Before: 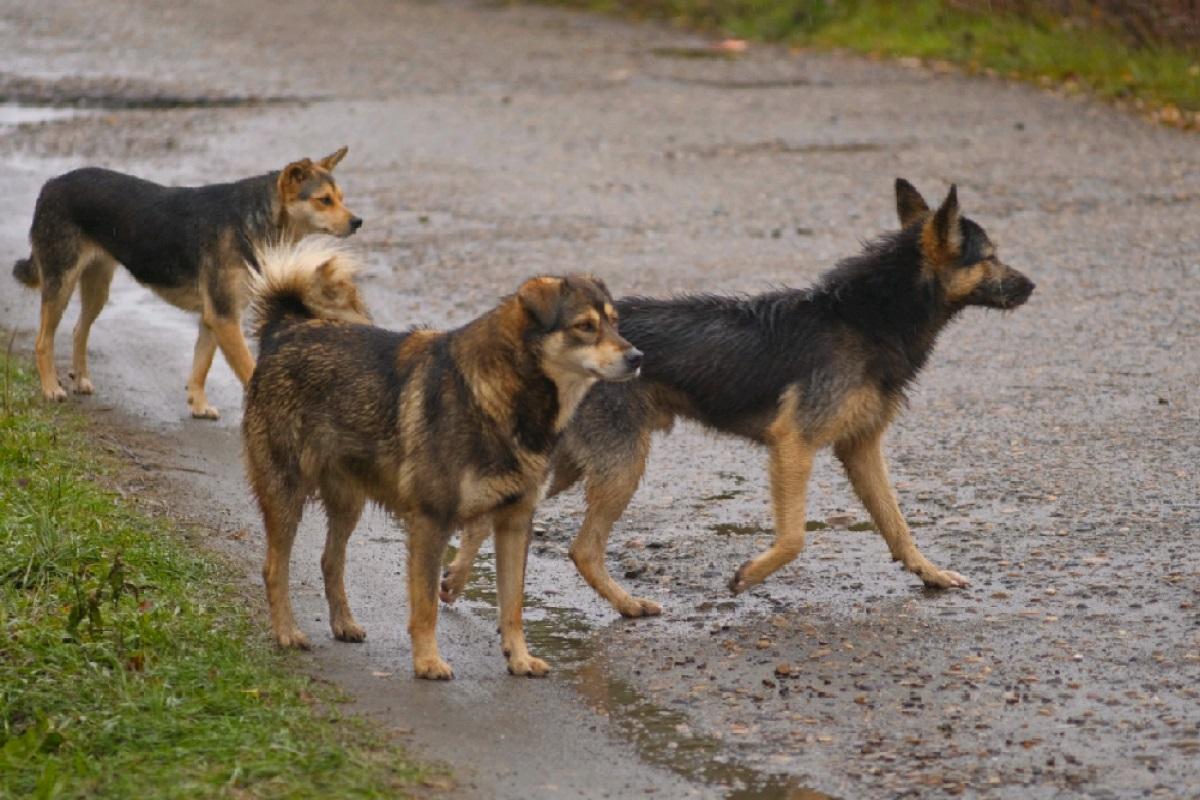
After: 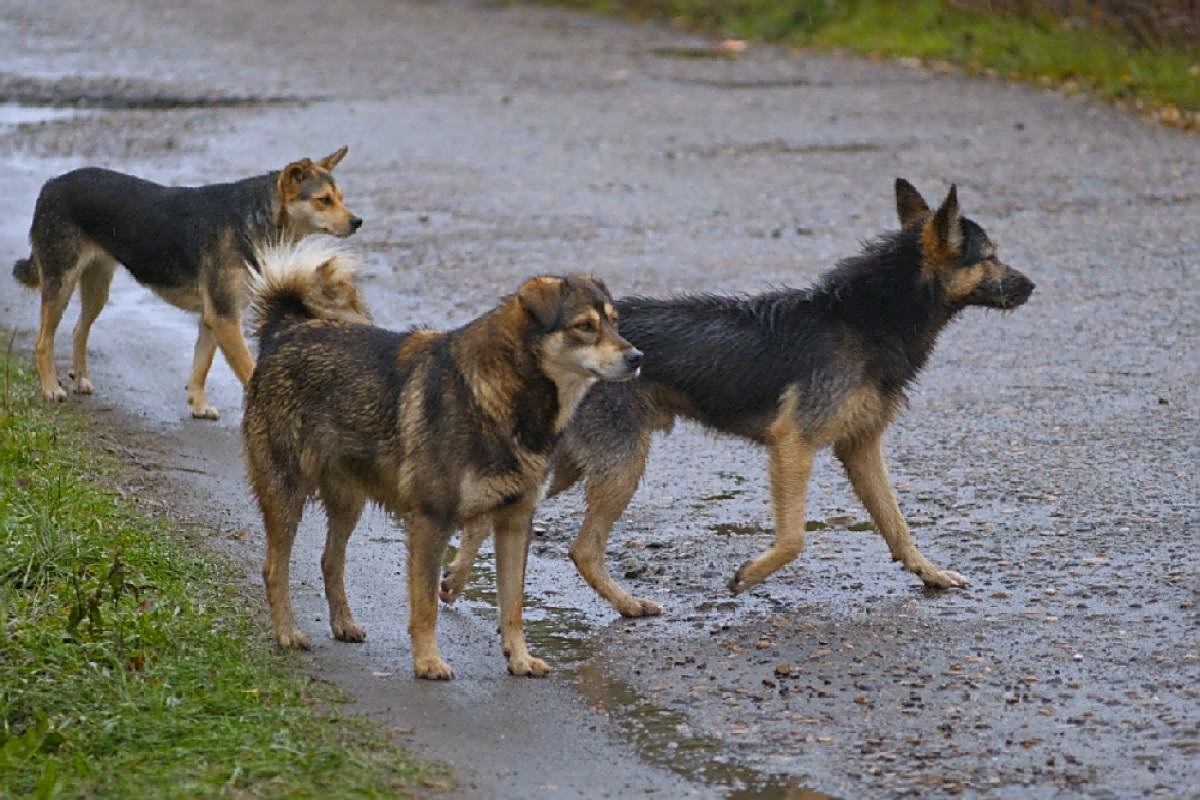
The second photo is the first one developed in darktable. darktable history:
white balance: red 0.931, blue 1.11
sharpen: on, module defaults
